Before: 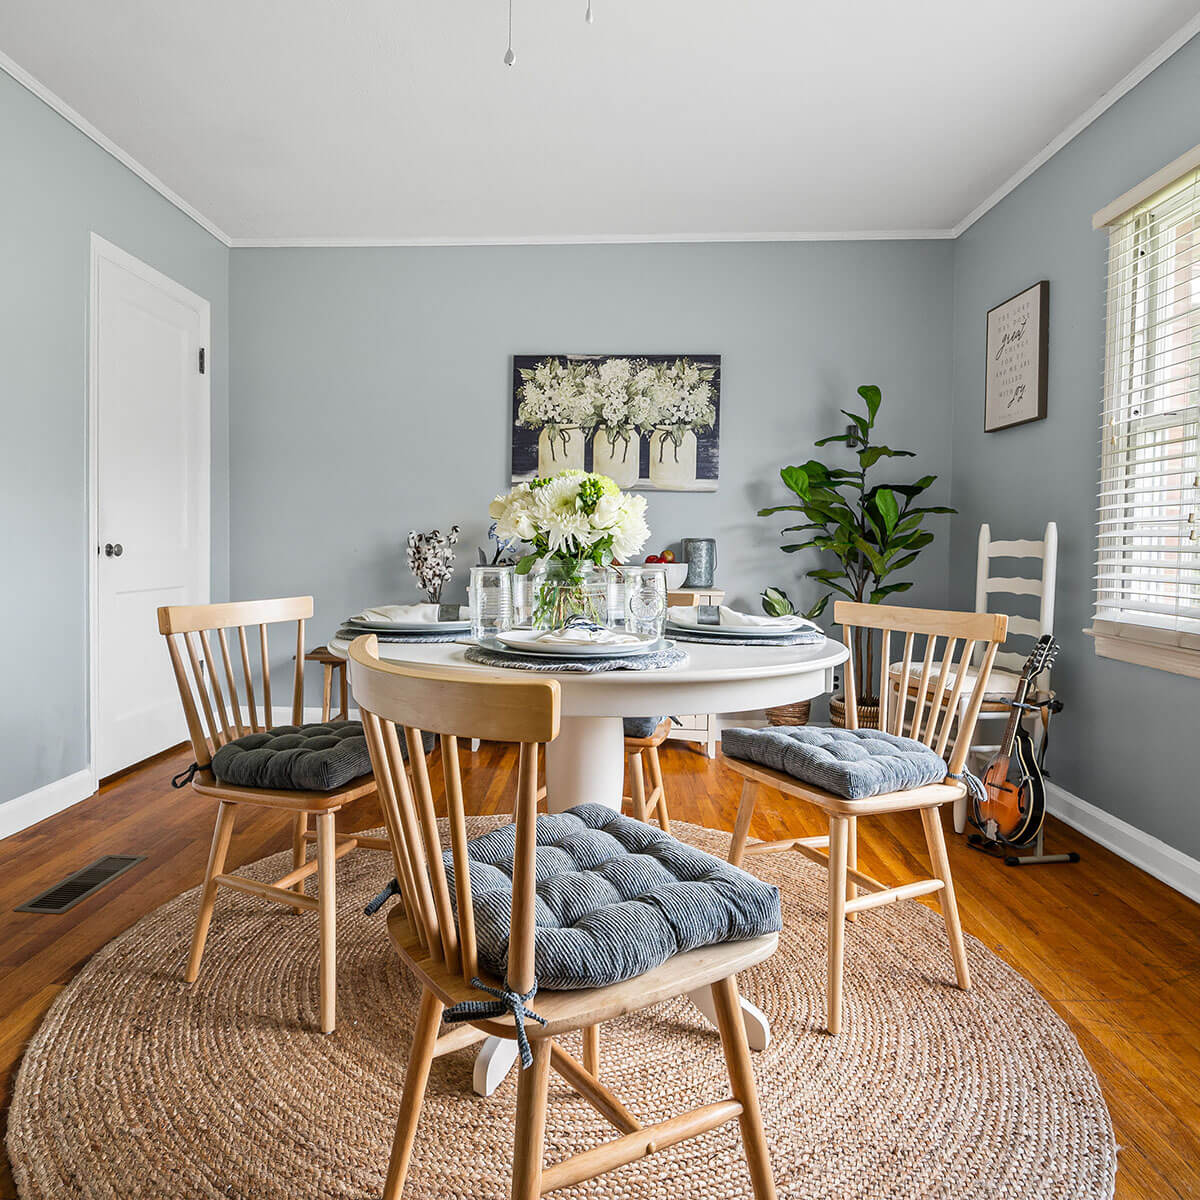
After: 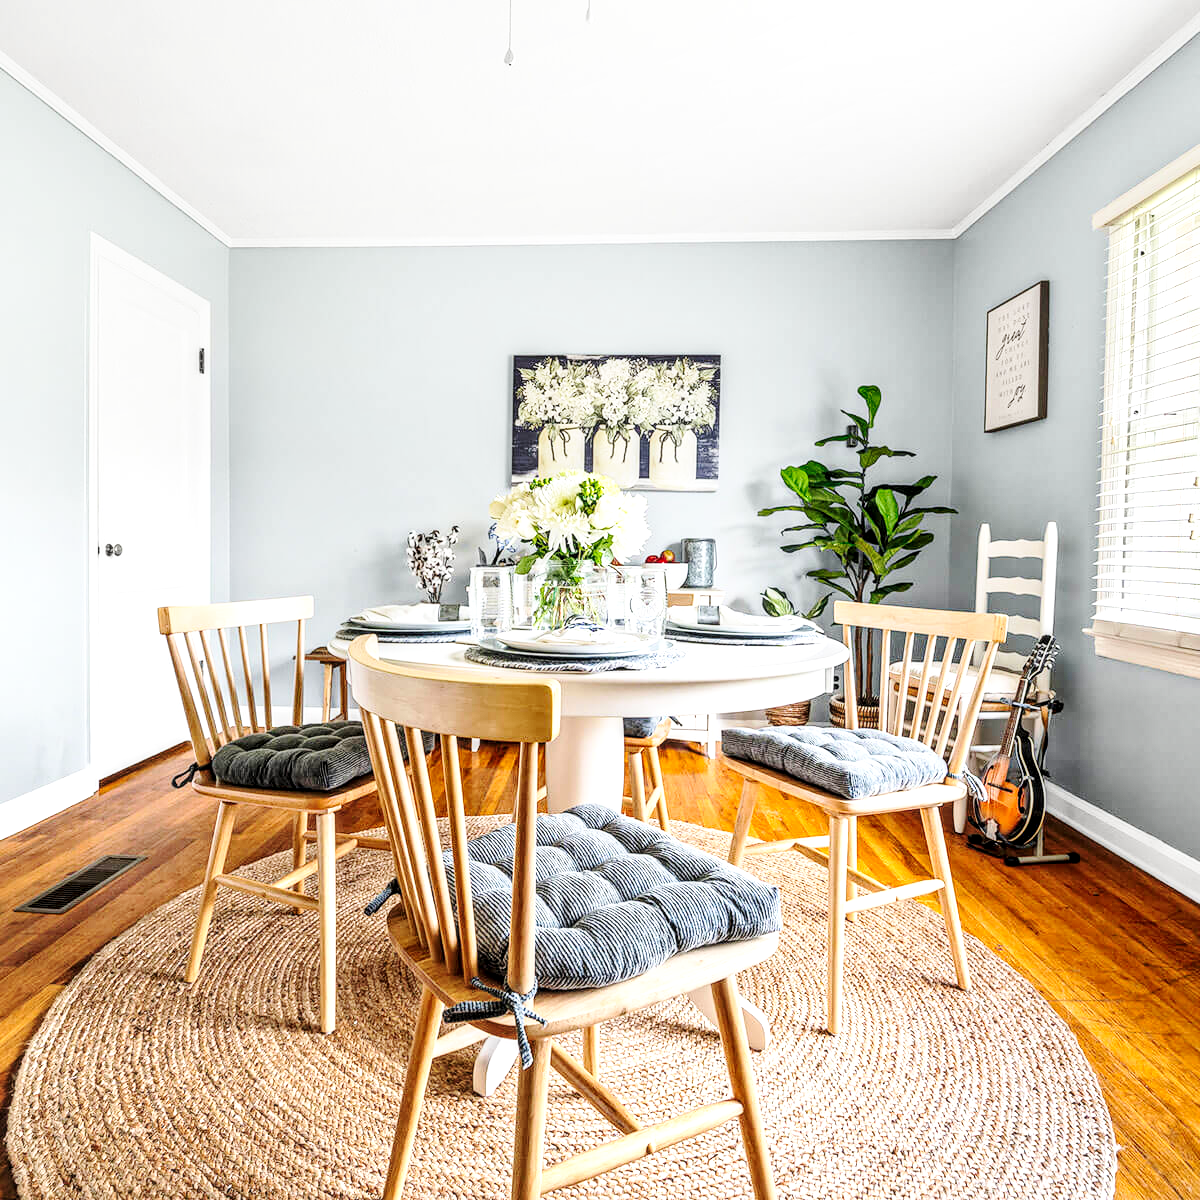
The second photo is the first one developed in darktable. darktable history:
contrast brightness saturation: contrast 0.141, brightness 0.213
base curve: curves: ch0 [(0, 0) (0.028, 0.03) (0.121, 0.232) (0.46, 0.748) (0.859, 0.968) (1, 1)], preserve colors none
local contrast: detail 150%
